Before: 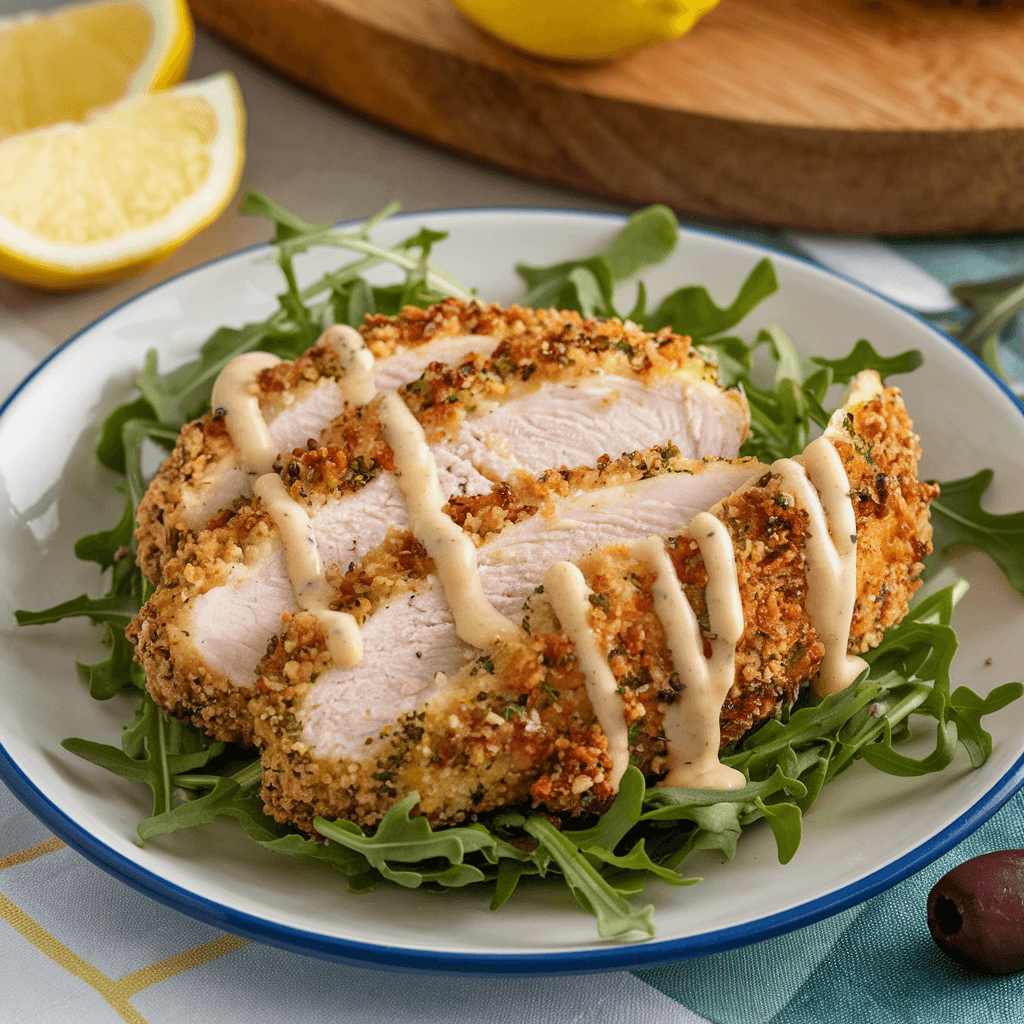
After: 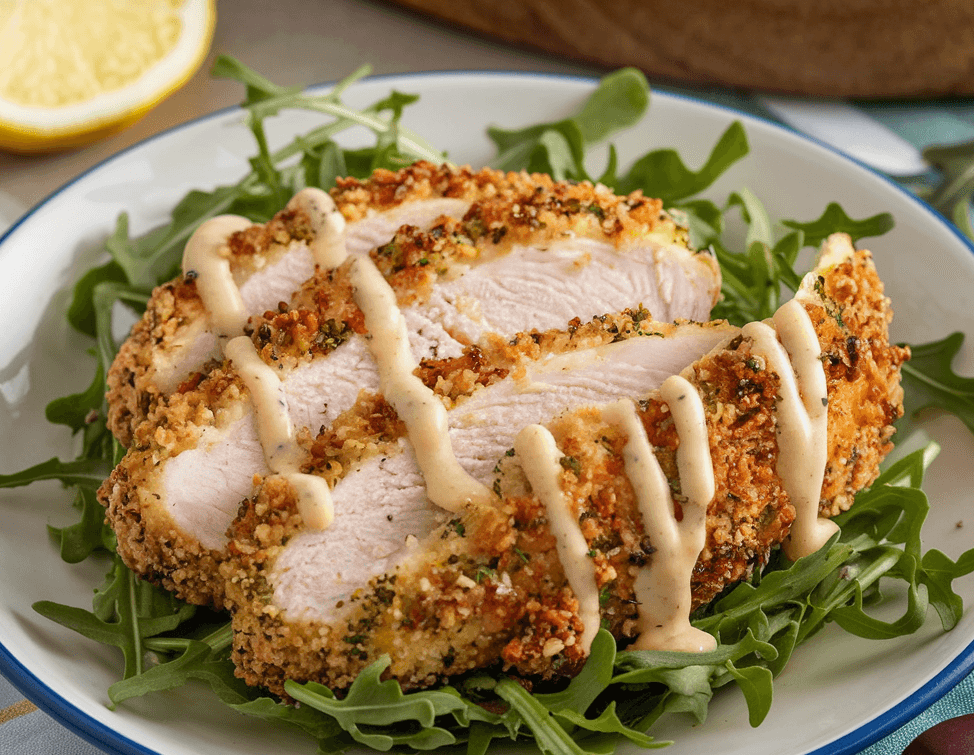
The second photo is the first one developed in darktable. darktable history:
crop and rotate: left 2.893%, top 13.457%, right 1.915%, bottom 12.732%
